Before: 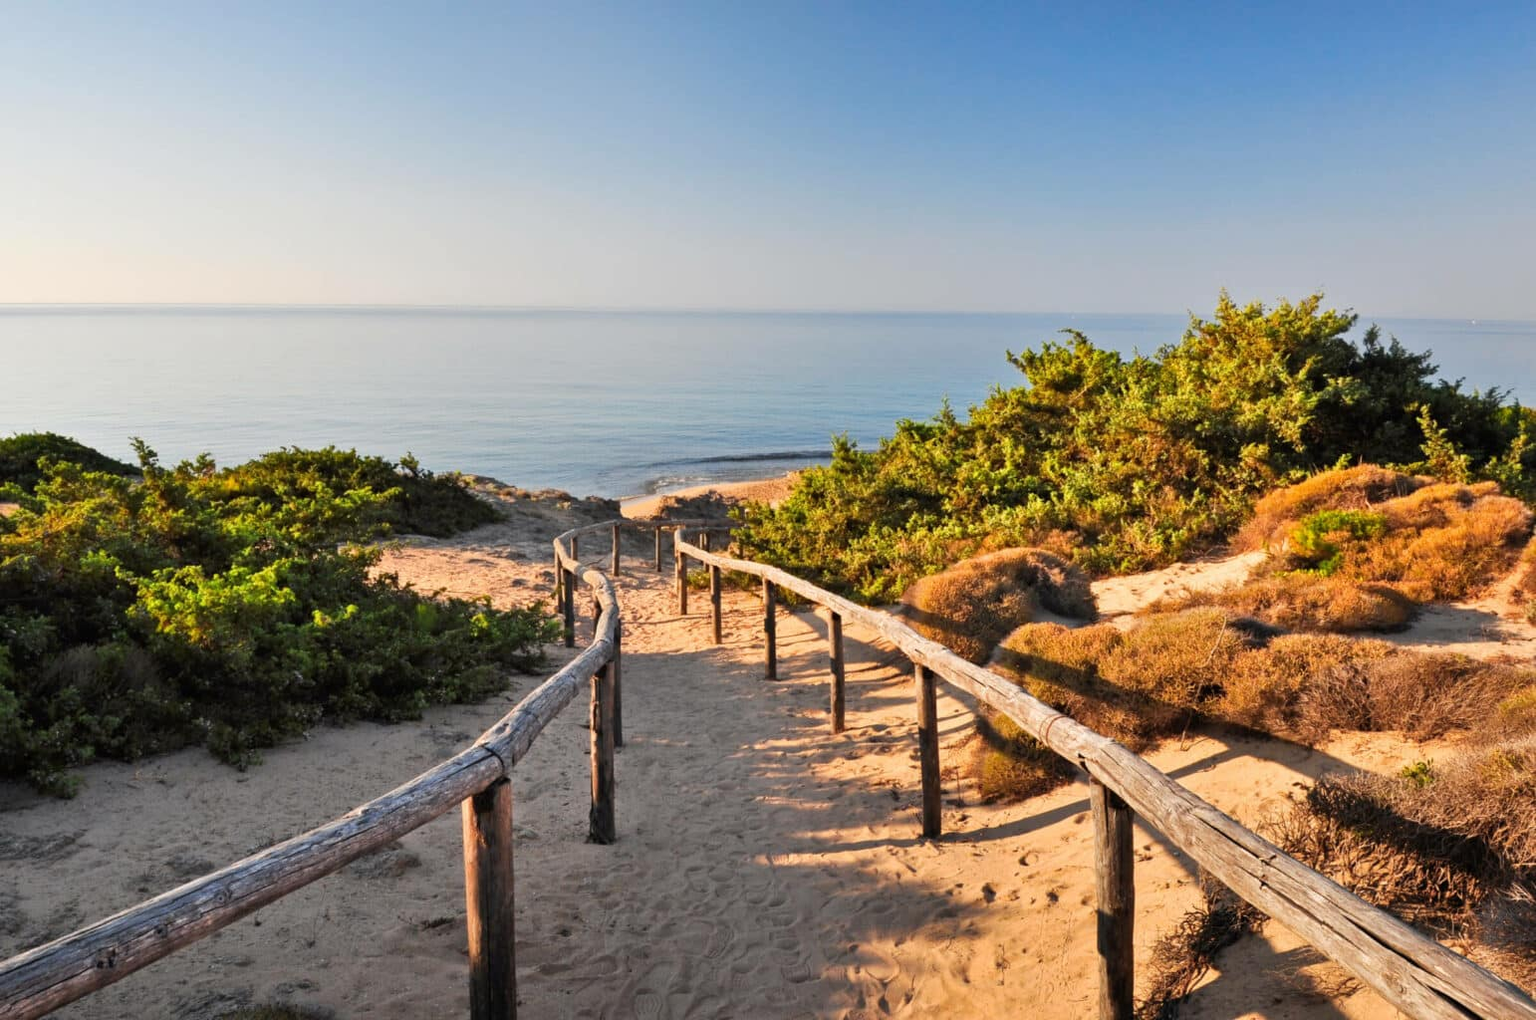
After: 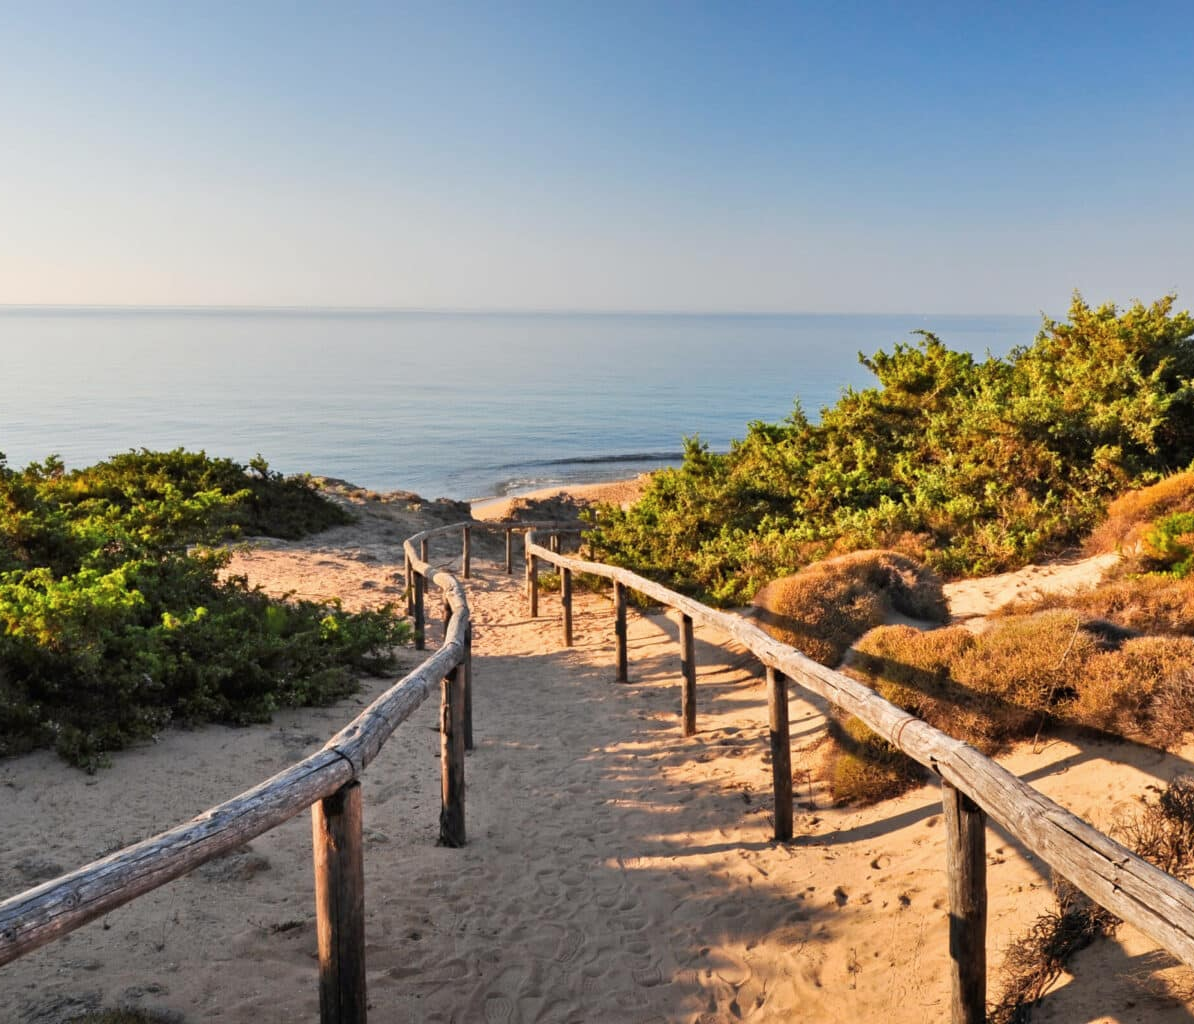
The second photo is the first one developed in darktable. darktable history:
crop: left 9.88%, right 12.664%
contrast brightness saturation: contrast 0.01, saturation -0.05
